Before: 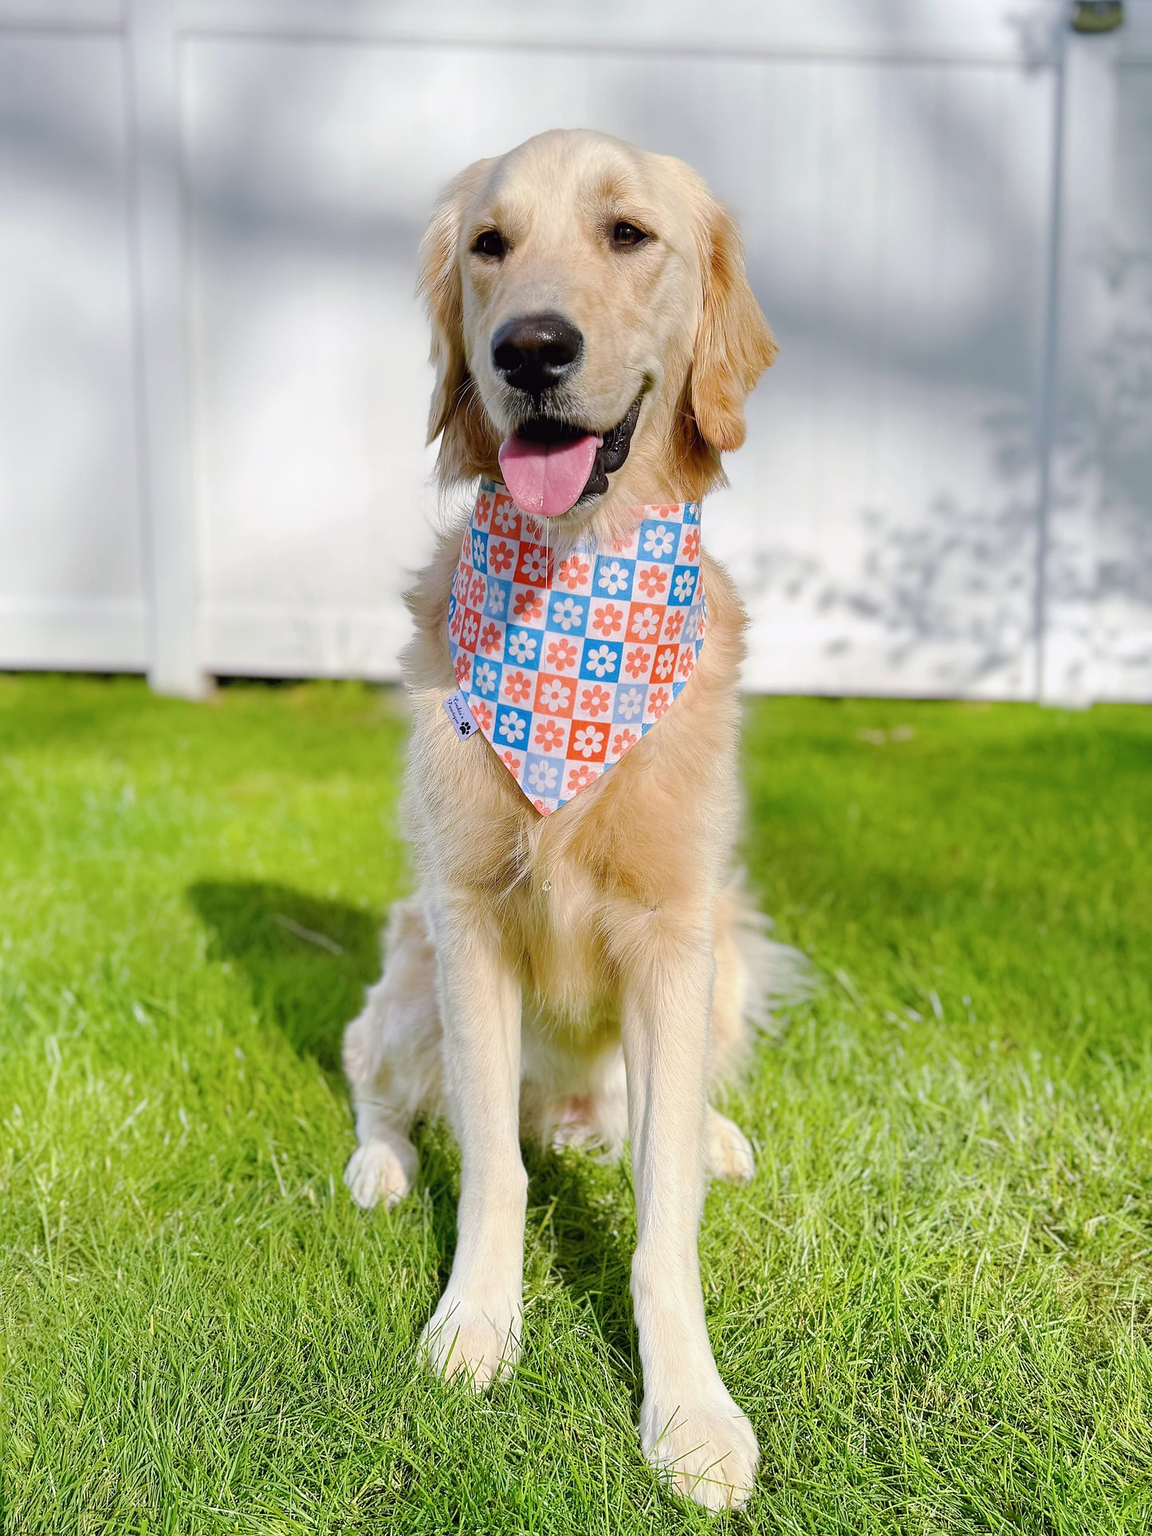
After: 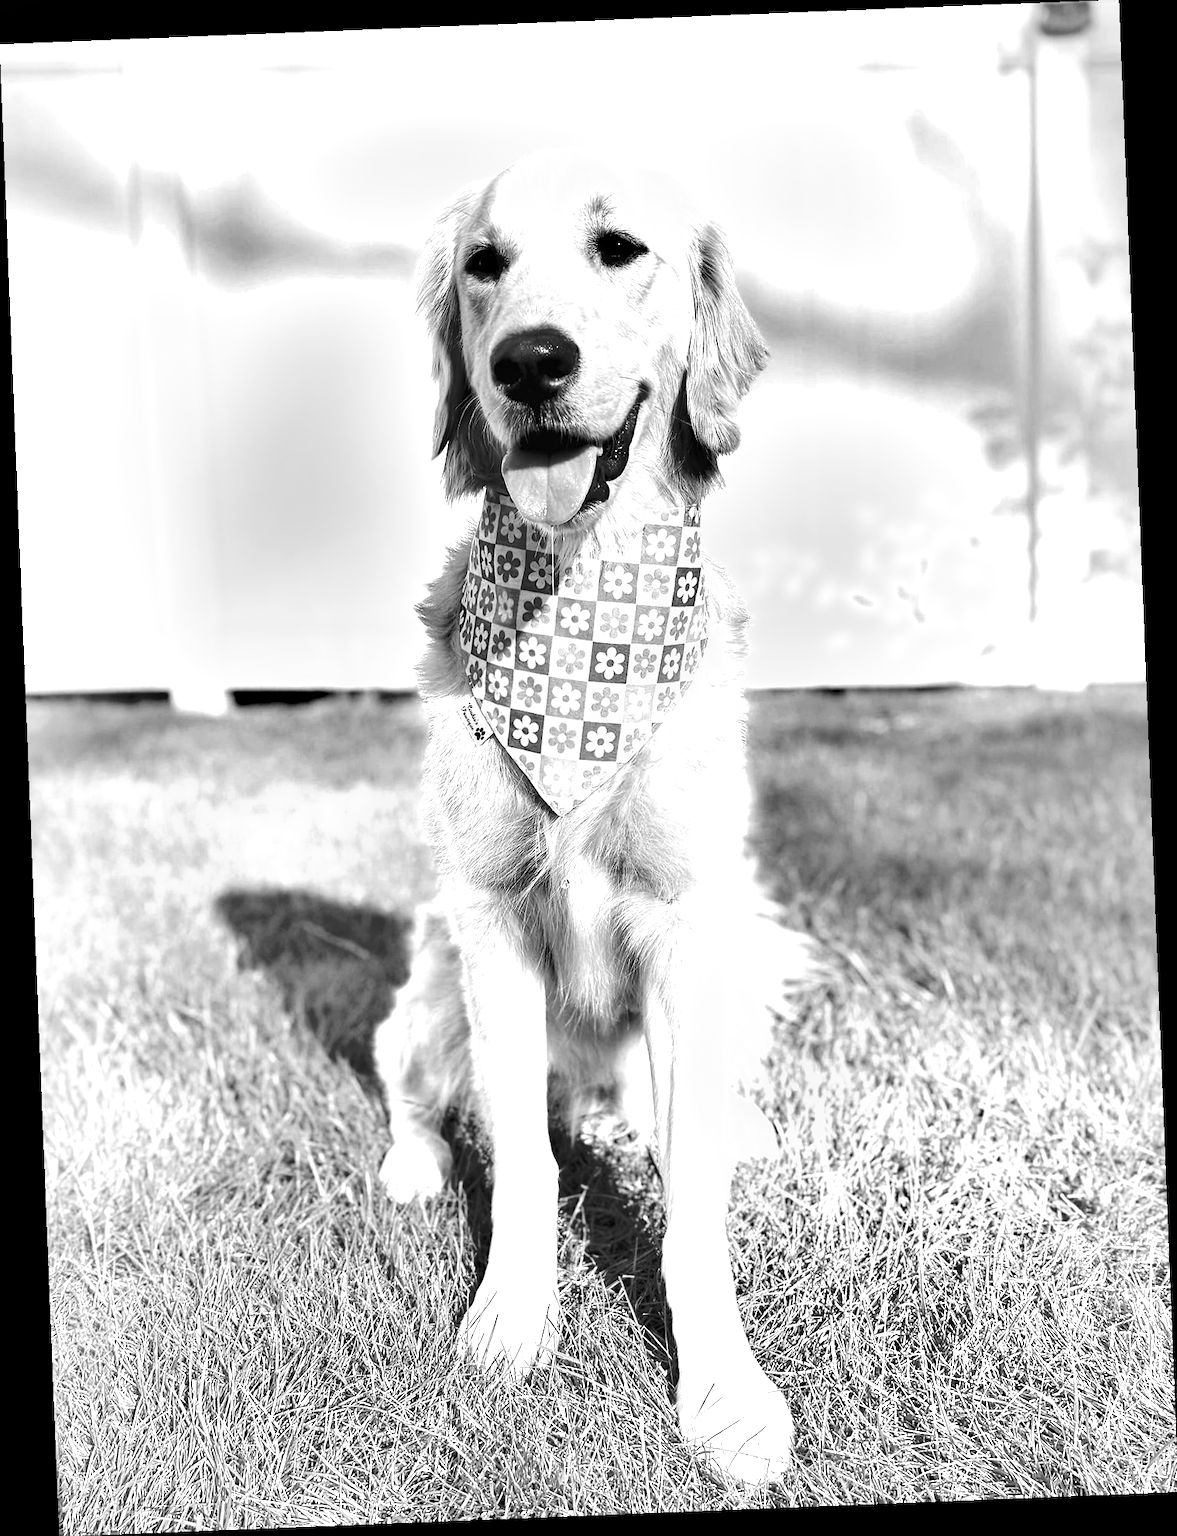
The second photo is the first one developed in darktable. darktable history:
local contrast: highlights 100%, shadows 100%, detail 120%, midtone range 0.2
rotate and perspective: rotation -2.29°, automatic cropping off
exposure: black level correction 0, exposure 1.2 EV, compensate highlight preservation false
shadows and highlights: shadows 43.71, white point adjustment -1.46, soften with gaussian
monochrome: a 2.21, b -1.33, size 2.2
